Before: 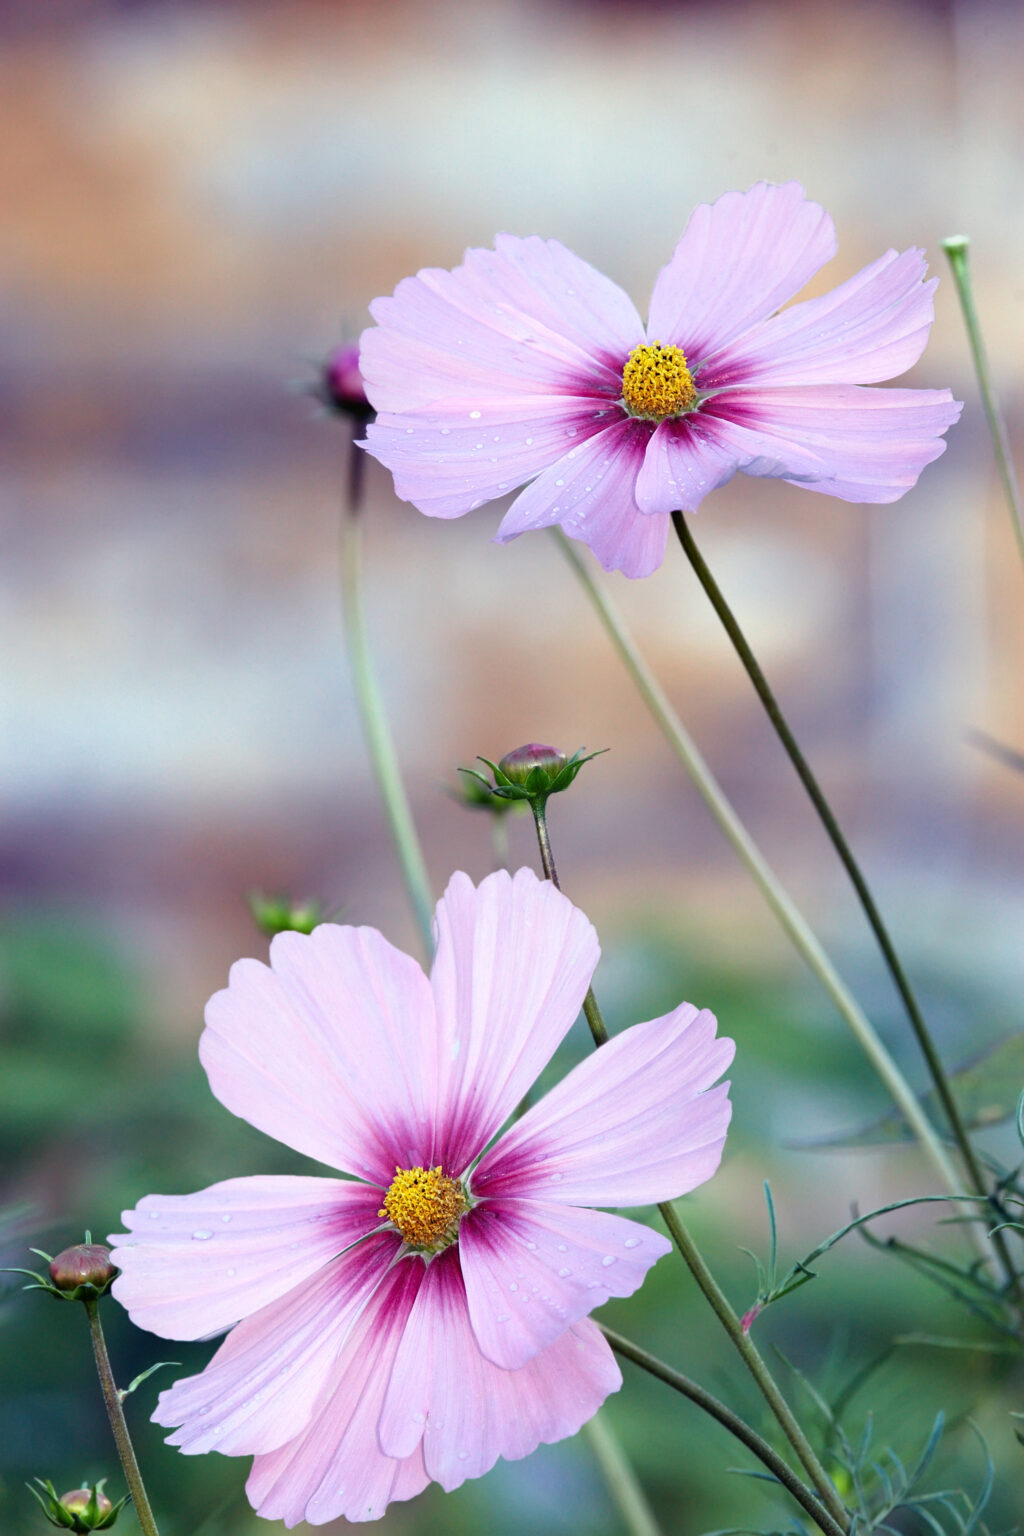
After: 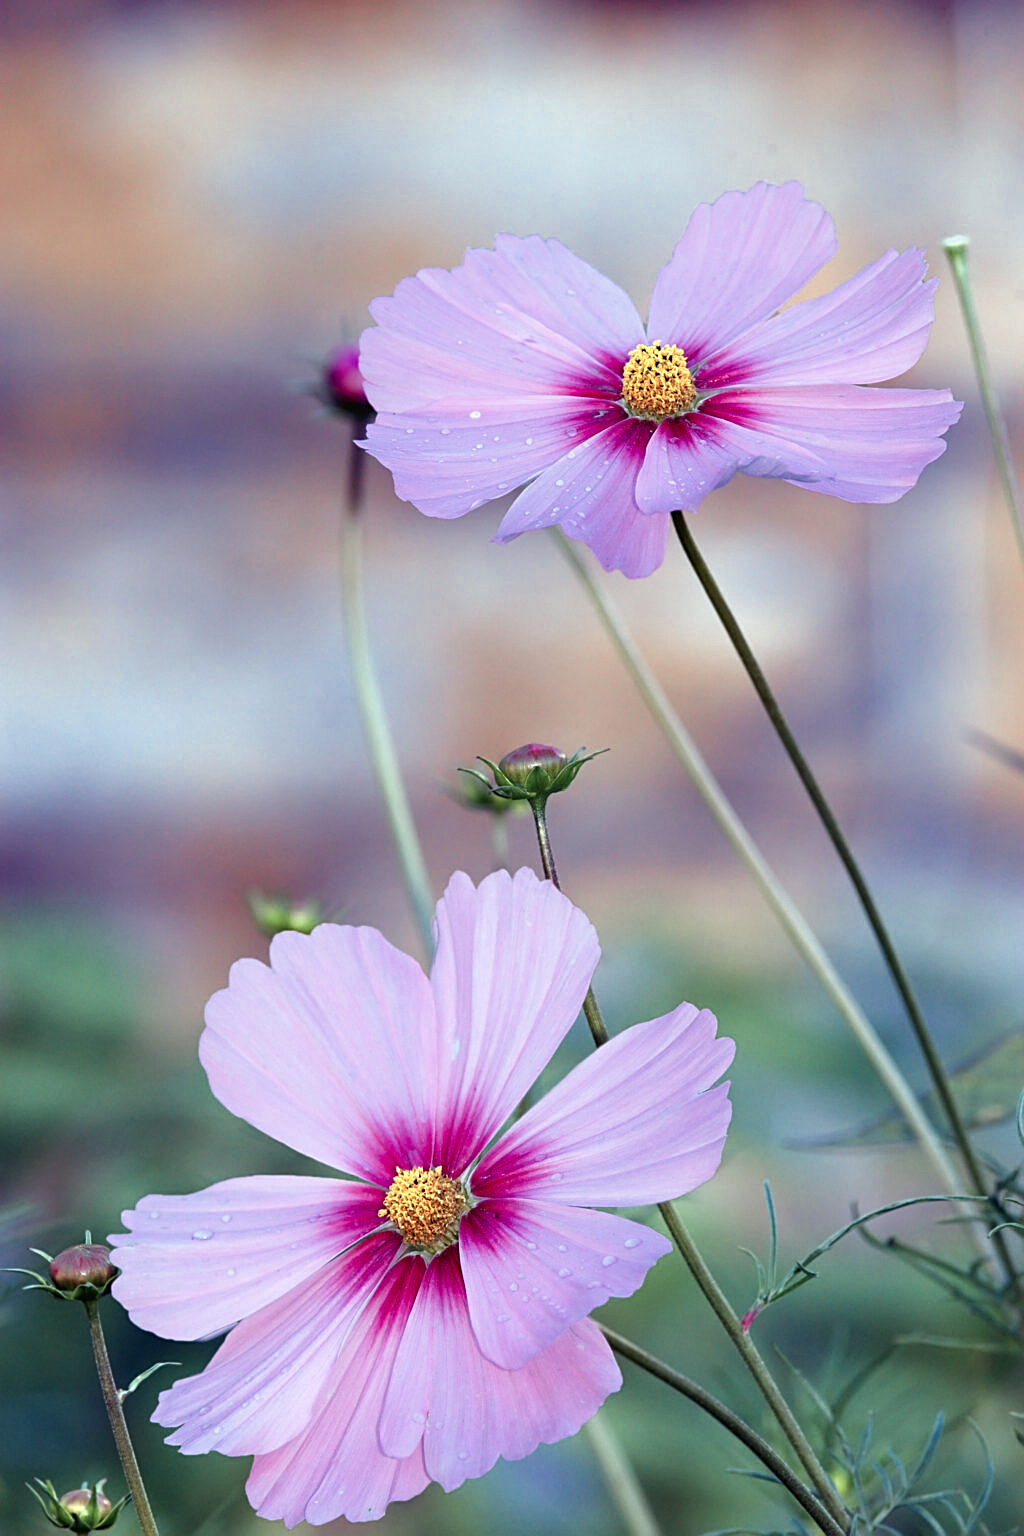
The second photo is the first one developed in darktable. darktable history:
color zones: curves: ch0 [(0, 0.473) (0.001, 0.473) (0.226, 0.548) (0.4, 0.589) (0.525, 0.54) (0.728, 0.403) (0.999, 0.473) (1, 0.473)]; ch1 [(0, 0.619) (0.001, 0.619) (0.234, 0.388) (0.4, 0.372) (0.528, 0.422) (0.732, 0.53) (0.999, 0.619) (1, 0.619)]; ch2 [(0, 0.547) (0.001, 0.547) (0.226, 0.45) (0.4, 0.525) (0.525, 0.585) (0.8, 0.511) (0.999, 0.547) (1, 0.547)]
sharpen: on, module defaults
white balance: red 0.98, blue 1.034
